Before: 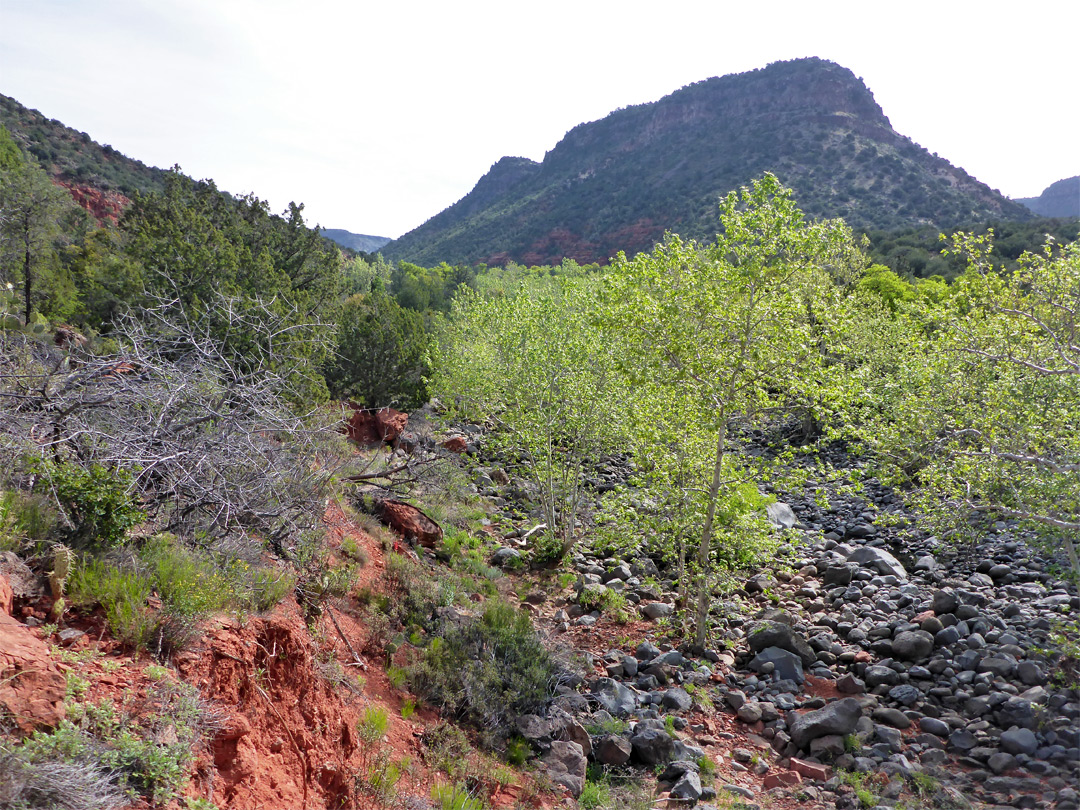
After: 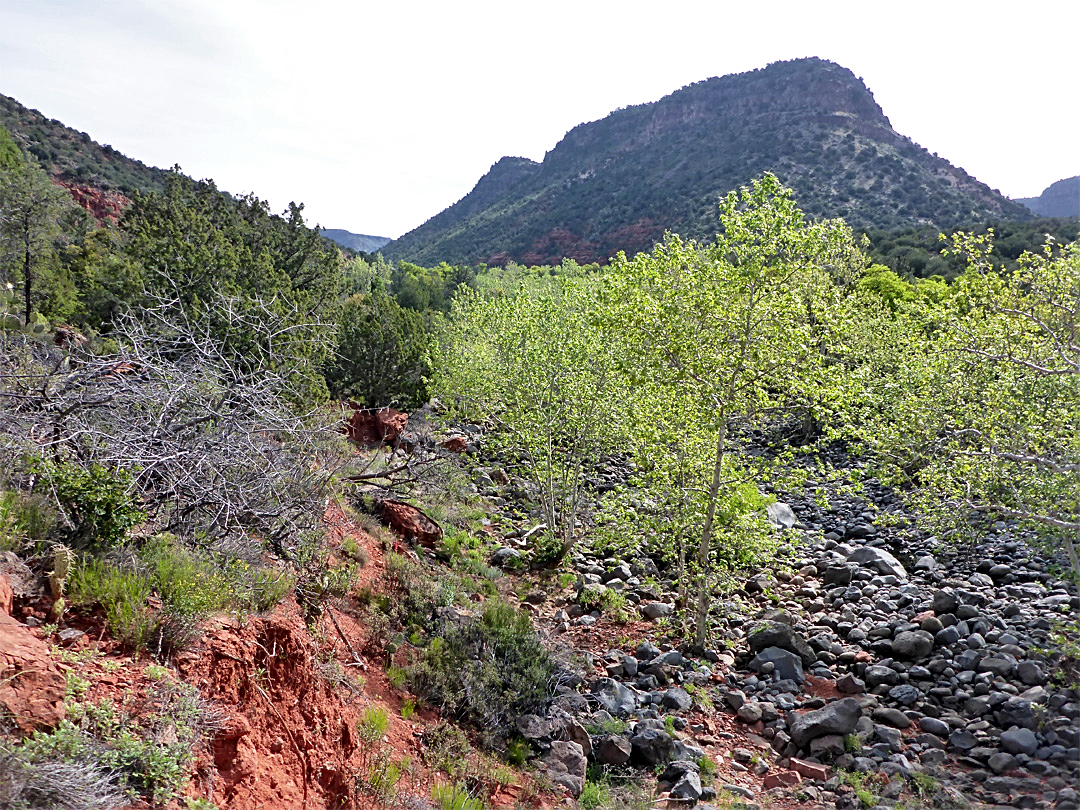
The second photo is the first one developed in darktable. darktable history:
local contrast: mode bilateral grid, contrast 19, coarseness 50, detail 149%, midtone range 0.2
sharpen: on, module defaults
haze removal: compatibility mode true, adaptive false
